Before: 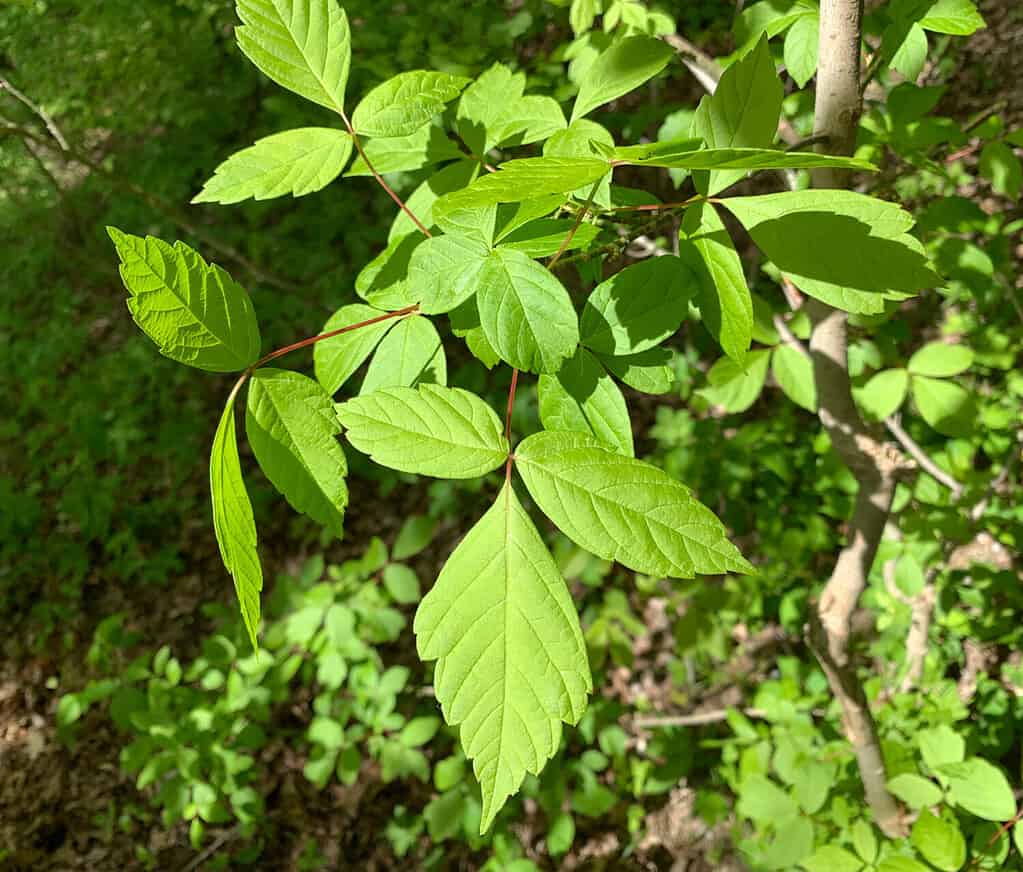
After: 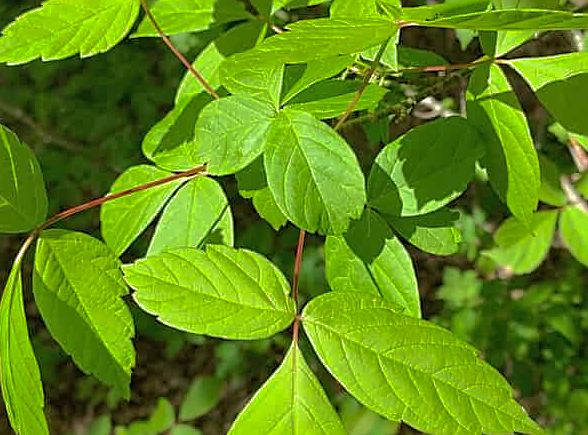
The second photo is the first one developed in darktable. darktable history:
shadows and highlights: shadows 39.49, highlights -59.87, highlights color adjustment 73.48%
crop: left 20.863%, top 15.947%, right 21.637%, bottom 34.092%
sharpen: on, module defaults
